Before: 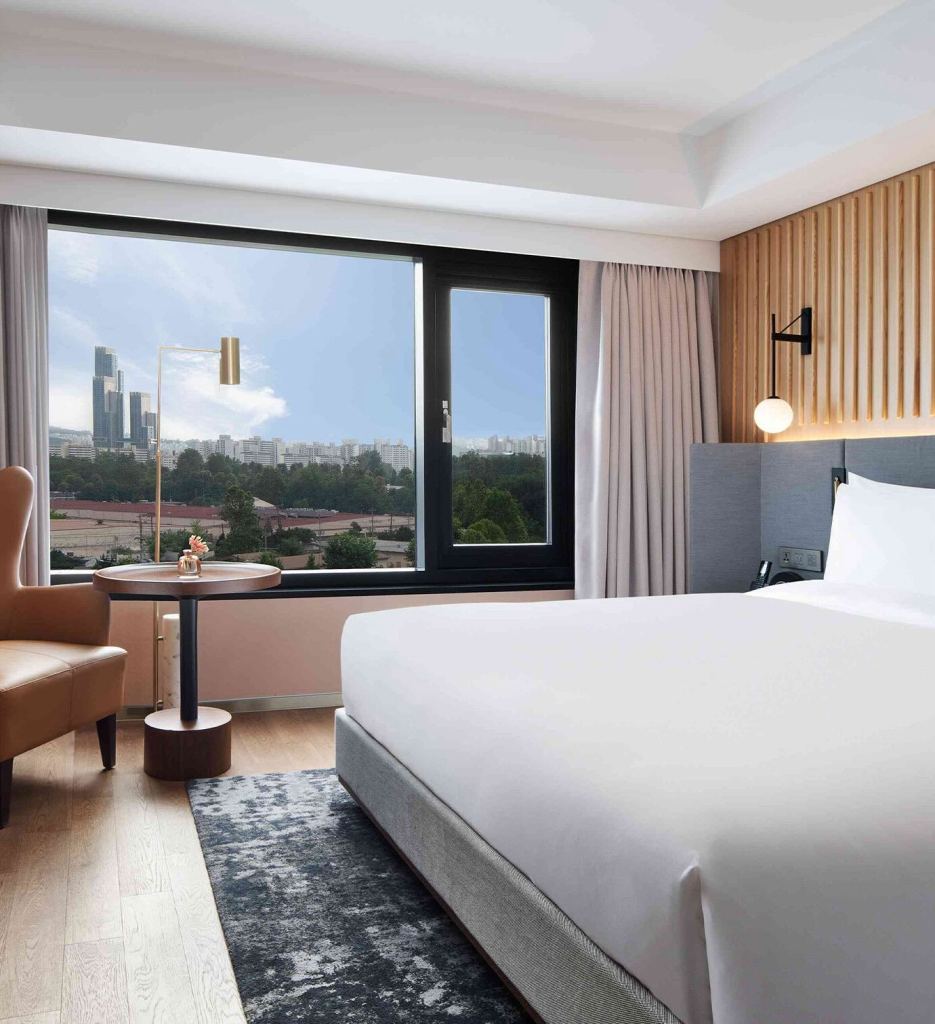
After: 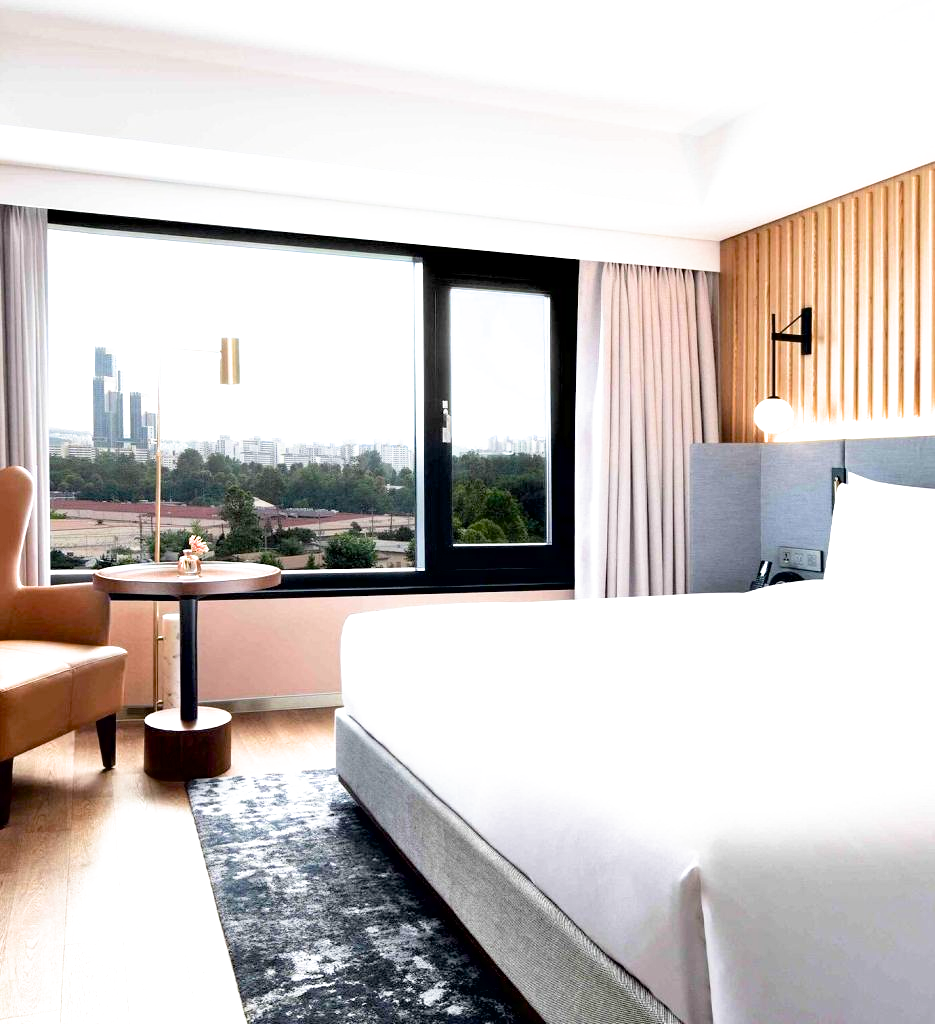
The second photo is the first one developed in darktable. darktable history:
exposure: black level correction 0.011, exposure 1.088 EV, compensate exposure bias true, compensate highlight preservation false
filmic rgb: black relative exposure -12.8 EV, white relative exposure 2.8 EV, threshold 3 EV, target black luminance 0%, hardness 8.54, latitude 70.41%, contrast 1.133, shadows ↔ highlights balance -0.395%, color science v4 (2020), enable highlight reconstruction true
